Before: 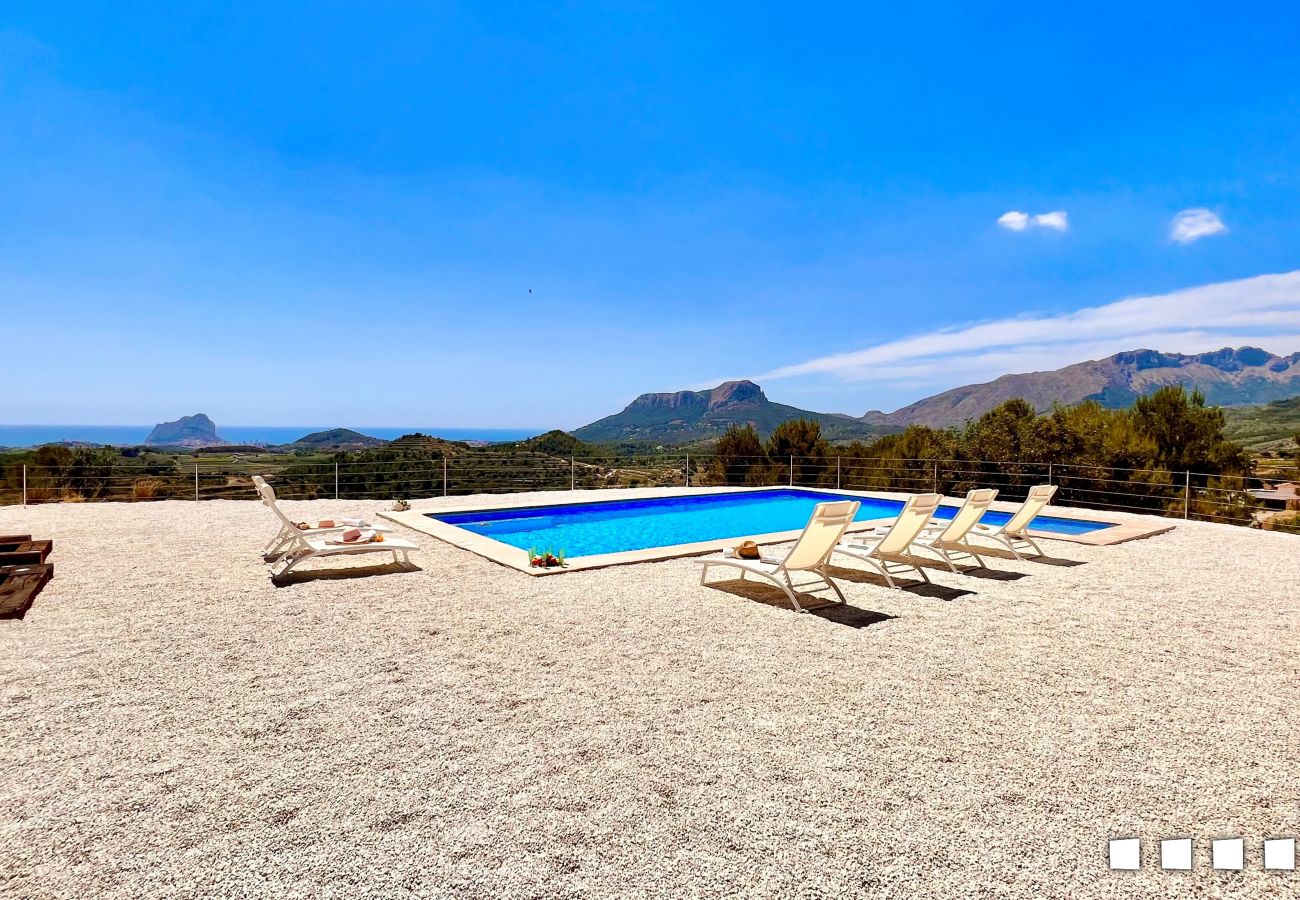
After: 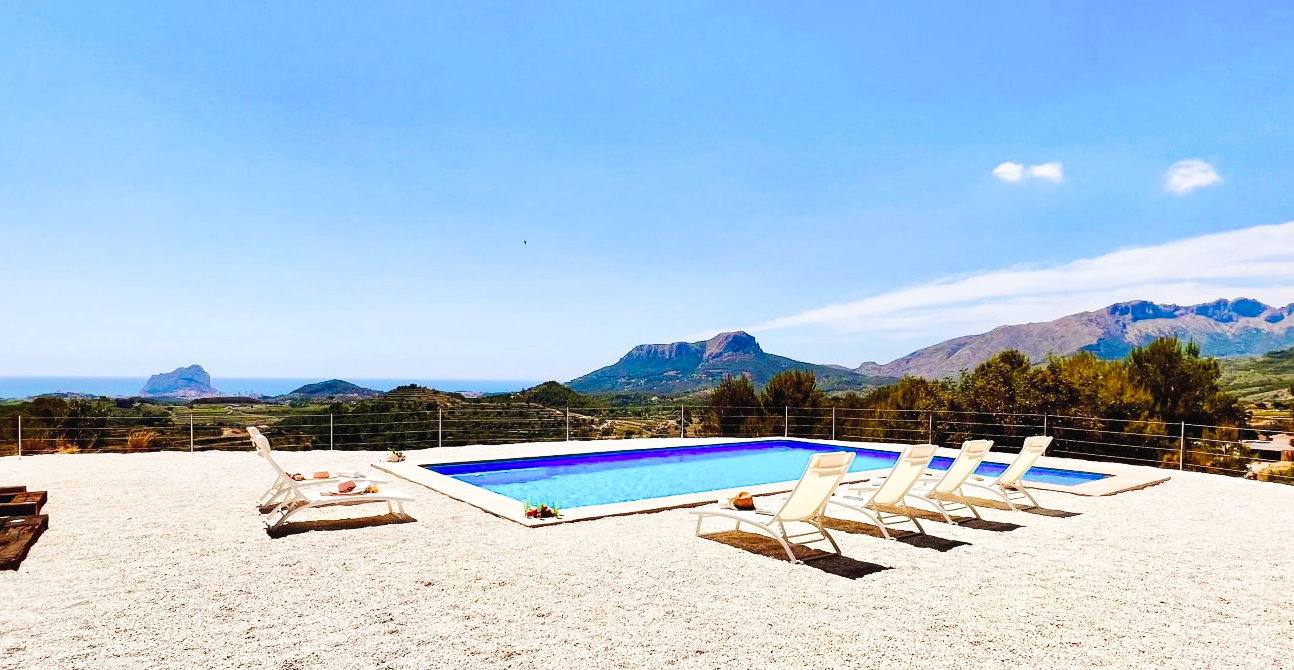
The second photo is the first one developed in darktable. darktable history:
tone curve: curves: ch0 [(0, 0.026) (0.184, 0.172) (0.391, 0.468) (0.446, 0.56) (0.605, 0.758) (0.831, 0.931) (0.992, 1)]; ch1 [(0, 0) (0.437, 0.447) (0.501, 0.502) (0.538, 0.539) (0.574, 0.589) (0.617, 0.64) (0.699, 0.749) (0.859, 0.919) (1, 1)]; ch2 [(0, 0) (0.33, 0.301) (0.421, 0.443) (0.447, 0.482) (0.499, 0.509) (0.538, 0.564) (0.585, 0.615) (0.664, 0.664) (1, 1)], preserve colors none
crop: left 0.393%, top 5.549%, bottom 19.901%
